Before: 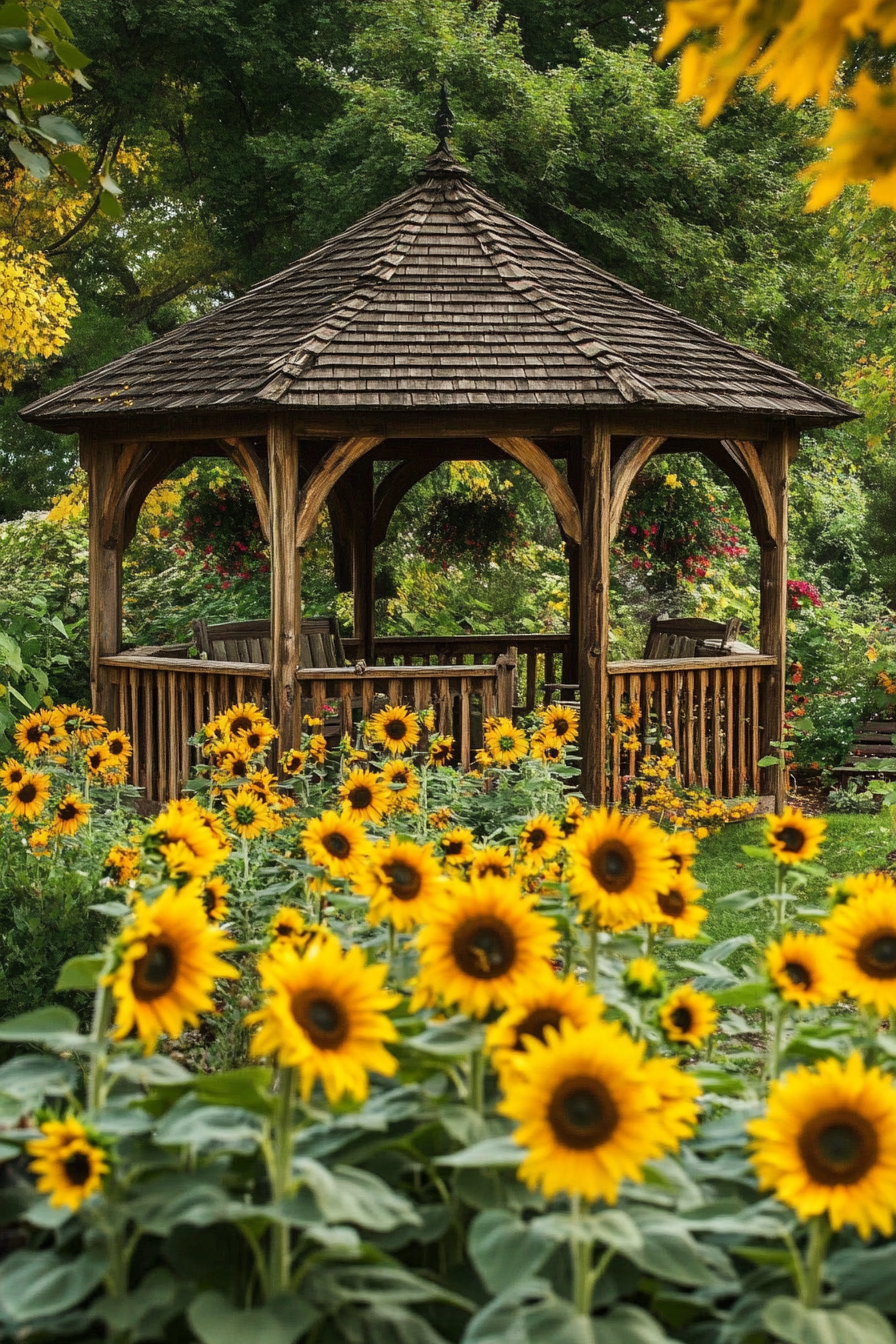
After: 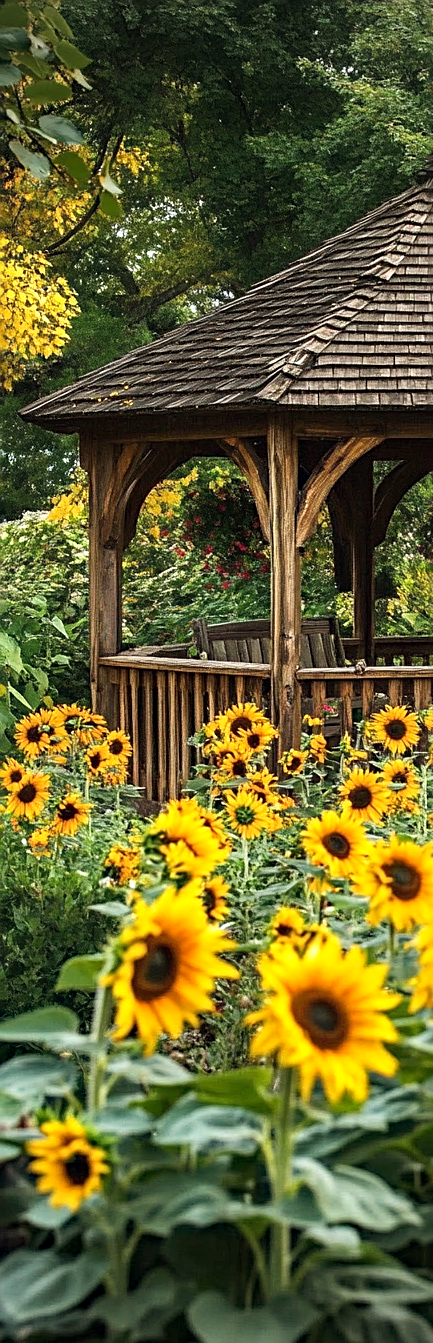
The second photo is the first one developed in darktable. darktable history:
sharpen: radius 1.923
exposure: black level correction 0, exposure 0.394 EV, compensate exposure bias true, compensate highlight preservation false
haze removal: compatibility mode true, adaptive false
crop and rotate: left 0.059%, top 0%, right 51.516%
vignetting: fall-off radius 60.93%, saturation -0.658
